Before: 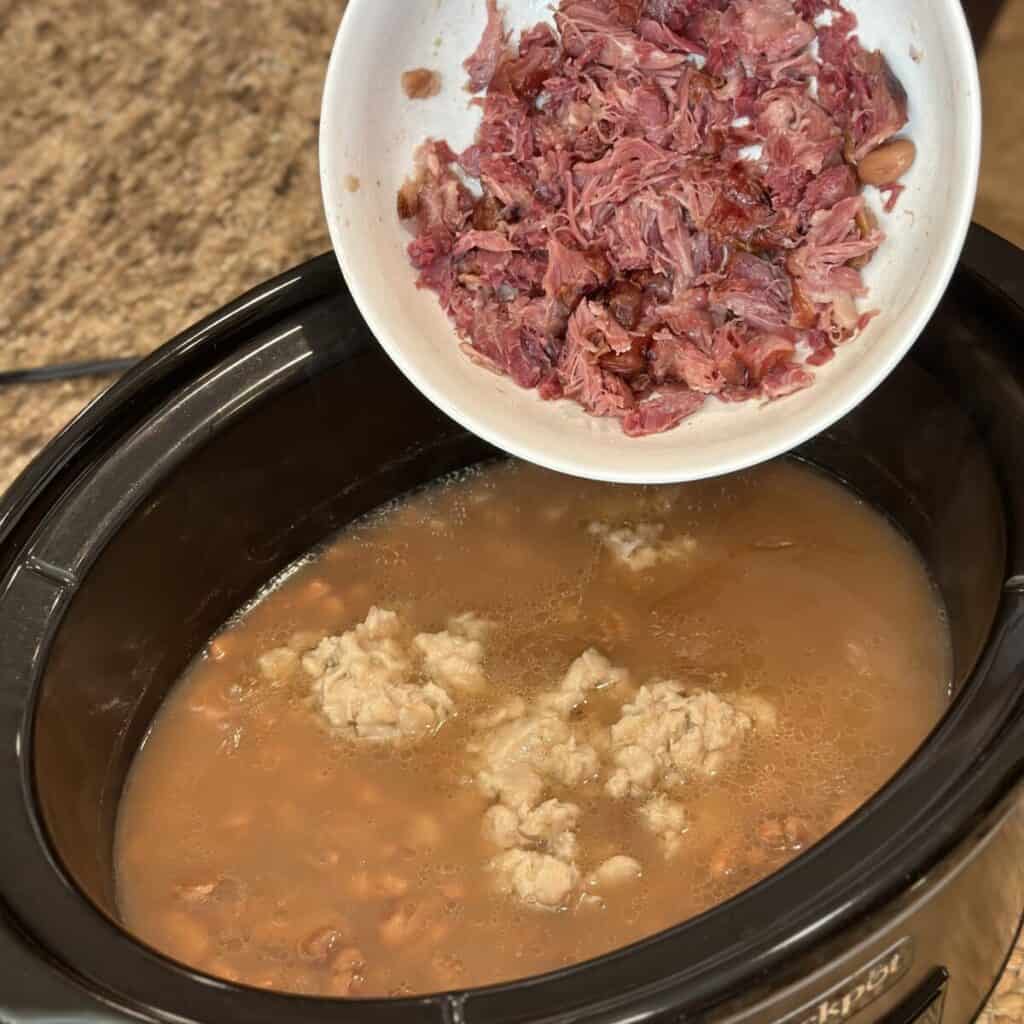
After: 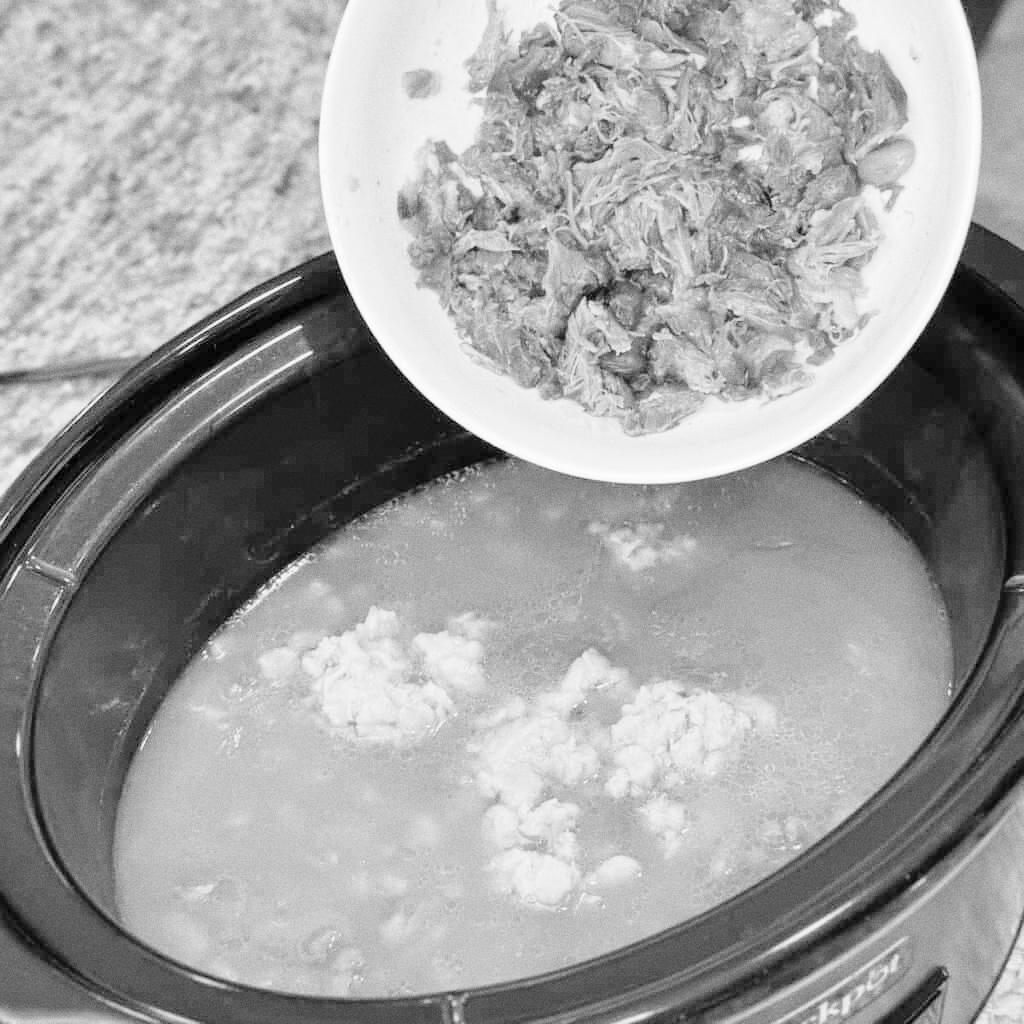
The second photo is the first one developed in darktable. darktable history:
grain: on, module defaults
monochrome: a -6.99, b 35.61, size 1.4
tone curve: curves: ch0 [(0, 0) (0.169, 0.367) (0.635, 0.859) (1, 1)], color space Lab, independent channels, preserve colors none
